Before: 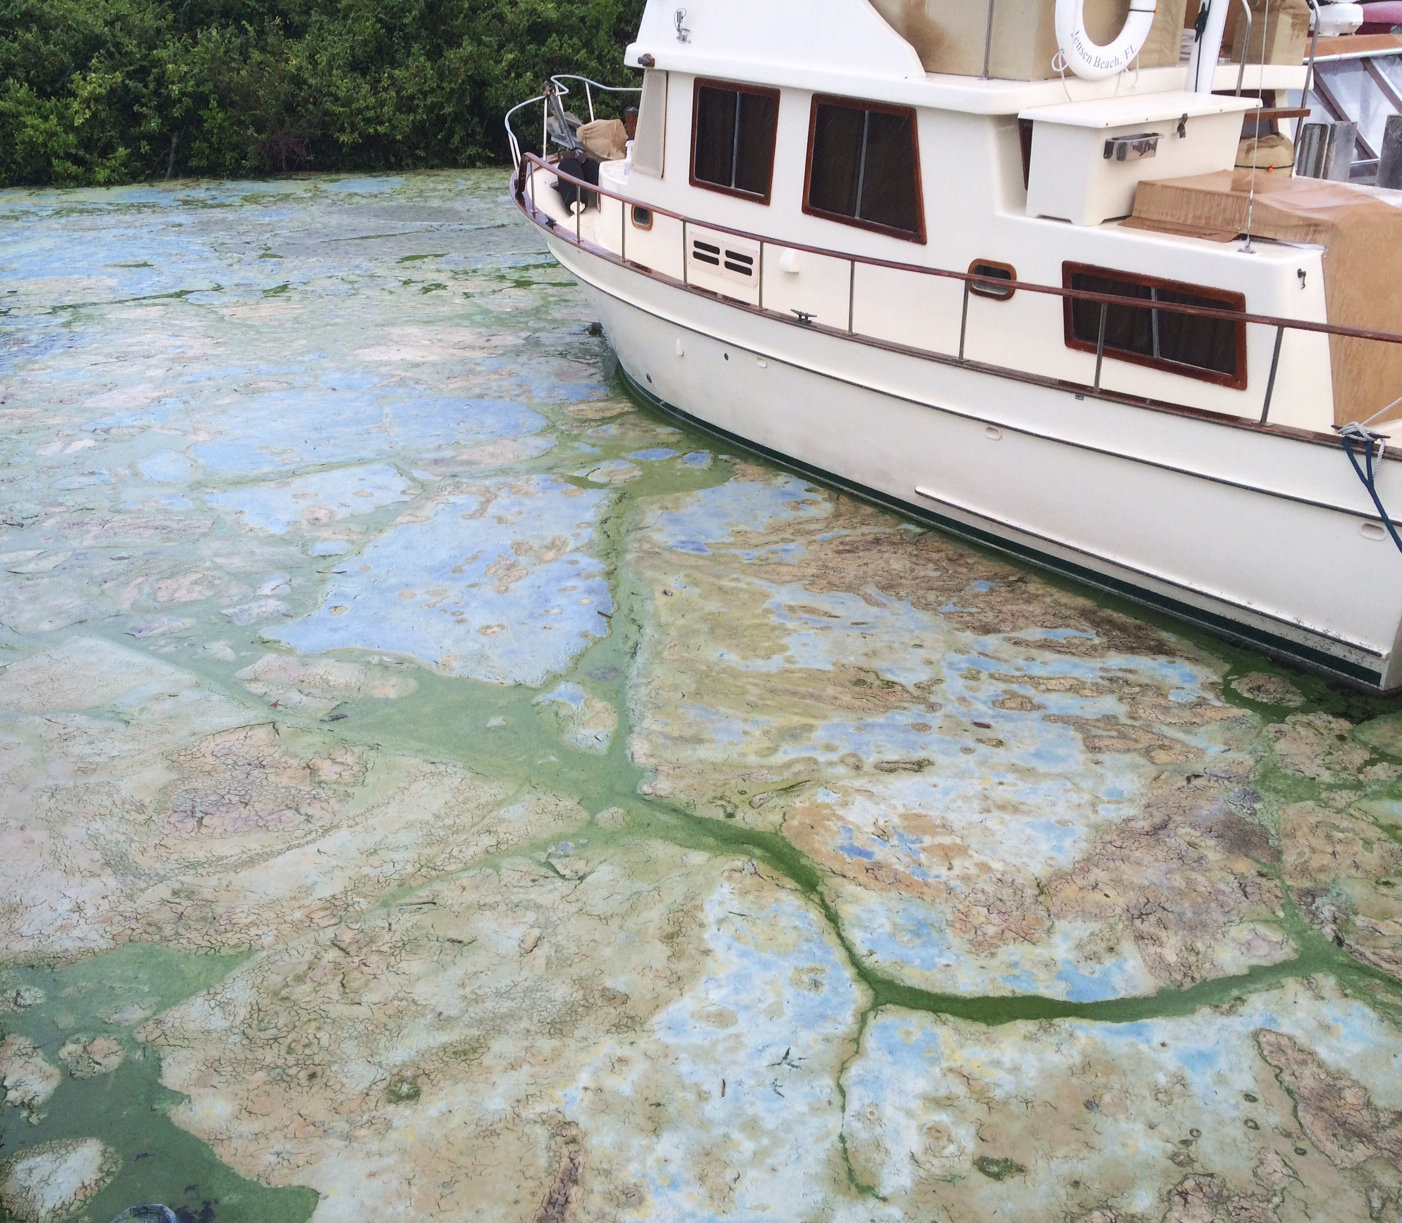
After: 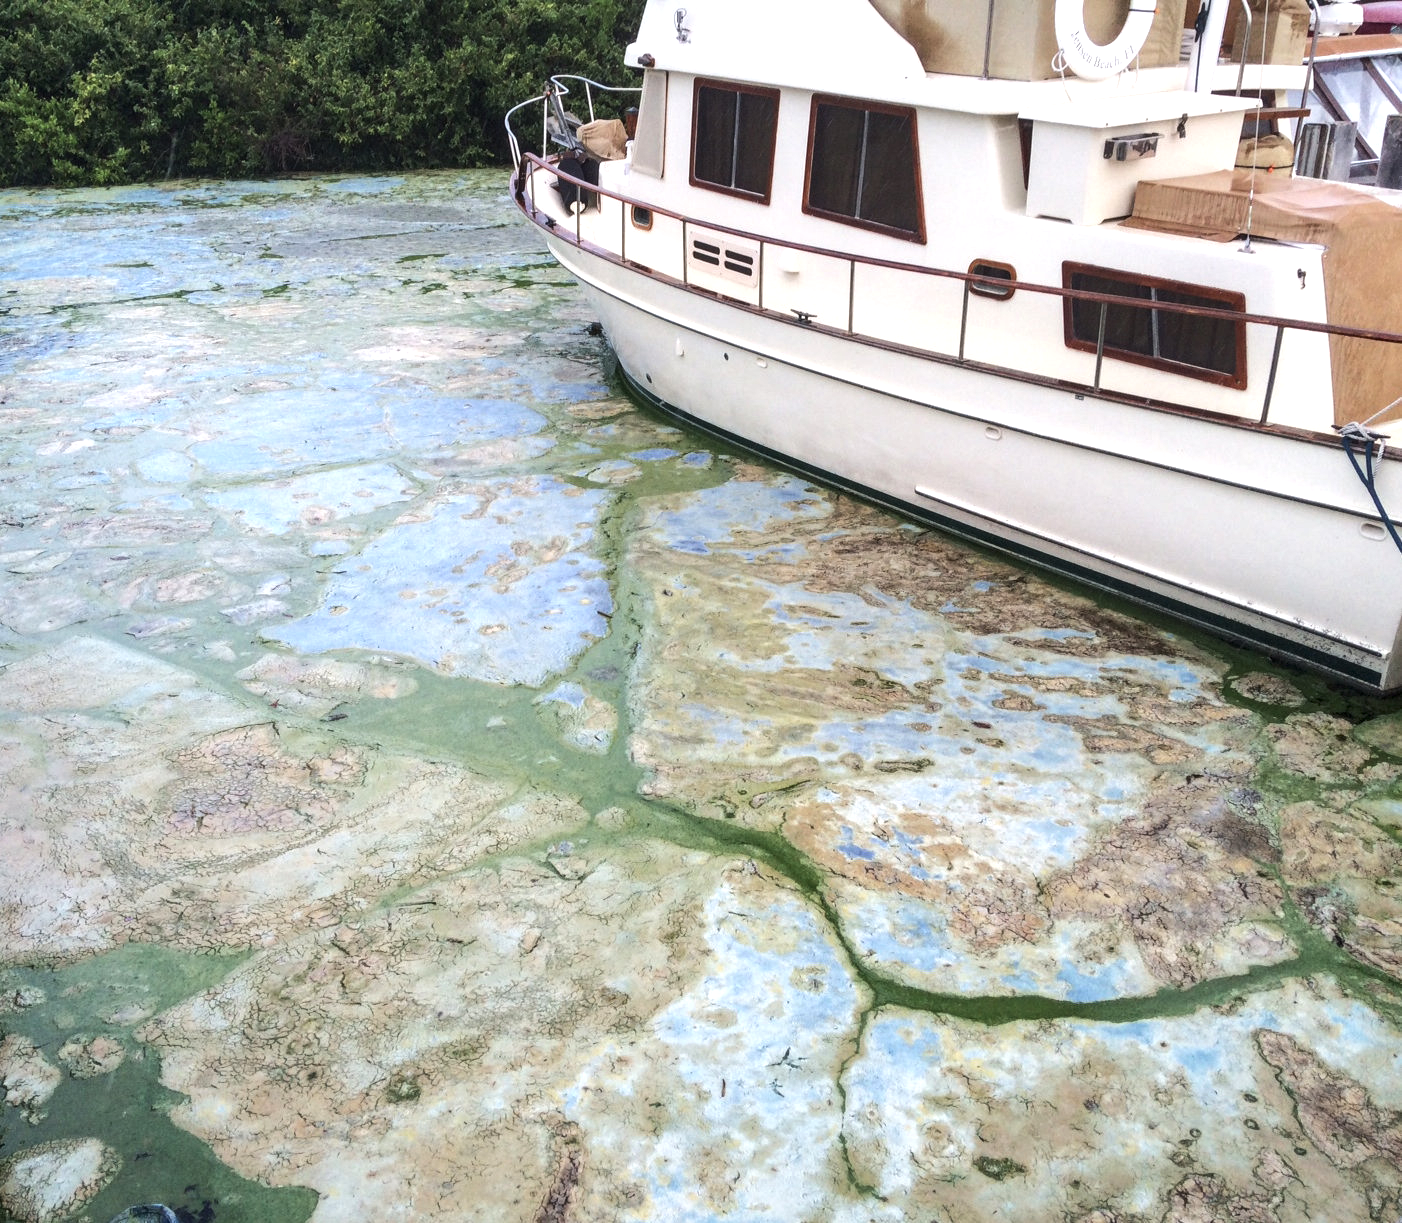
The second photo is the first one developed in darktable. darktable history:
tone equalizer: -8 EV -0.417 EV, -7 EV -0.389 EV, -6 EV -0.333 EV, -5 EV -0.222 EV, -3 EV 0.222 EV, -2 EV 0.333 EV, -1 EV 0.389 EV, +0 EV 0.417 EV, edges refinement/feathering 500, mask exposure compensation -1.57 EV, preserve details no
local contrast: detail 130%
